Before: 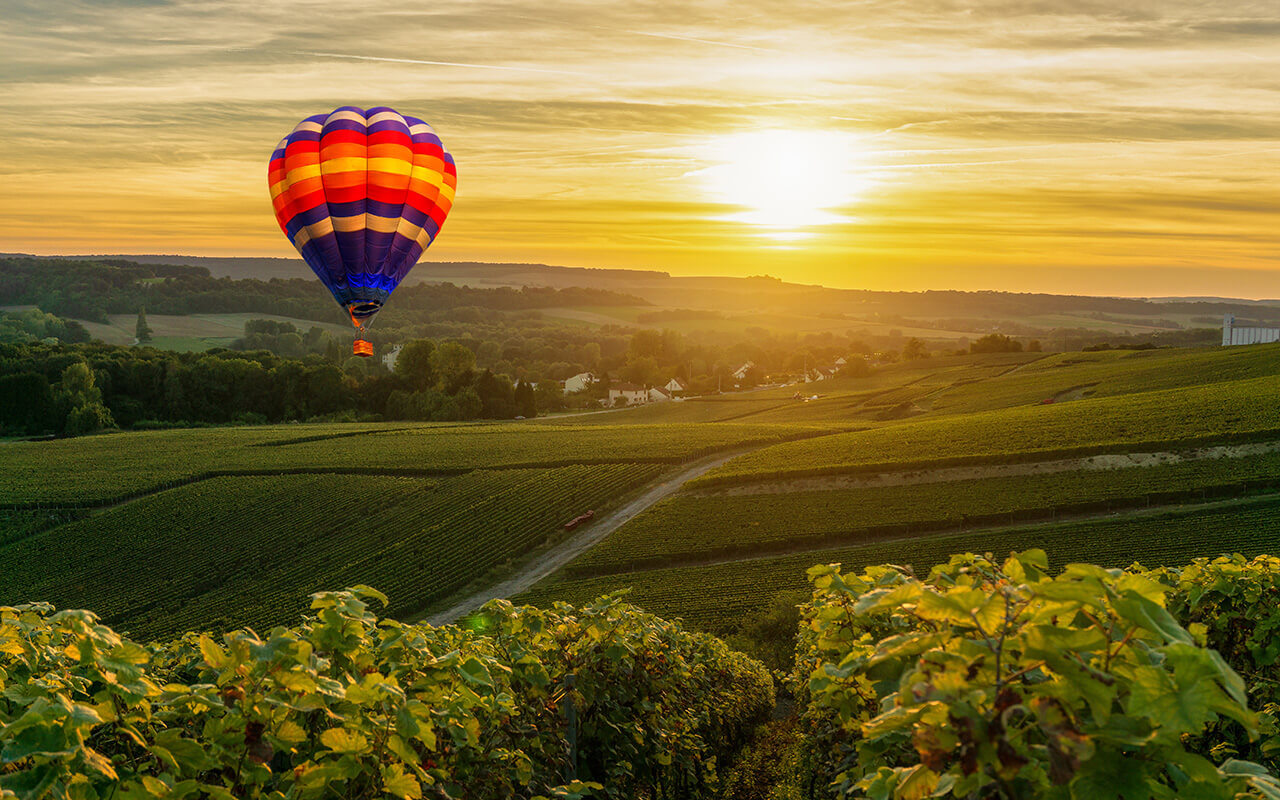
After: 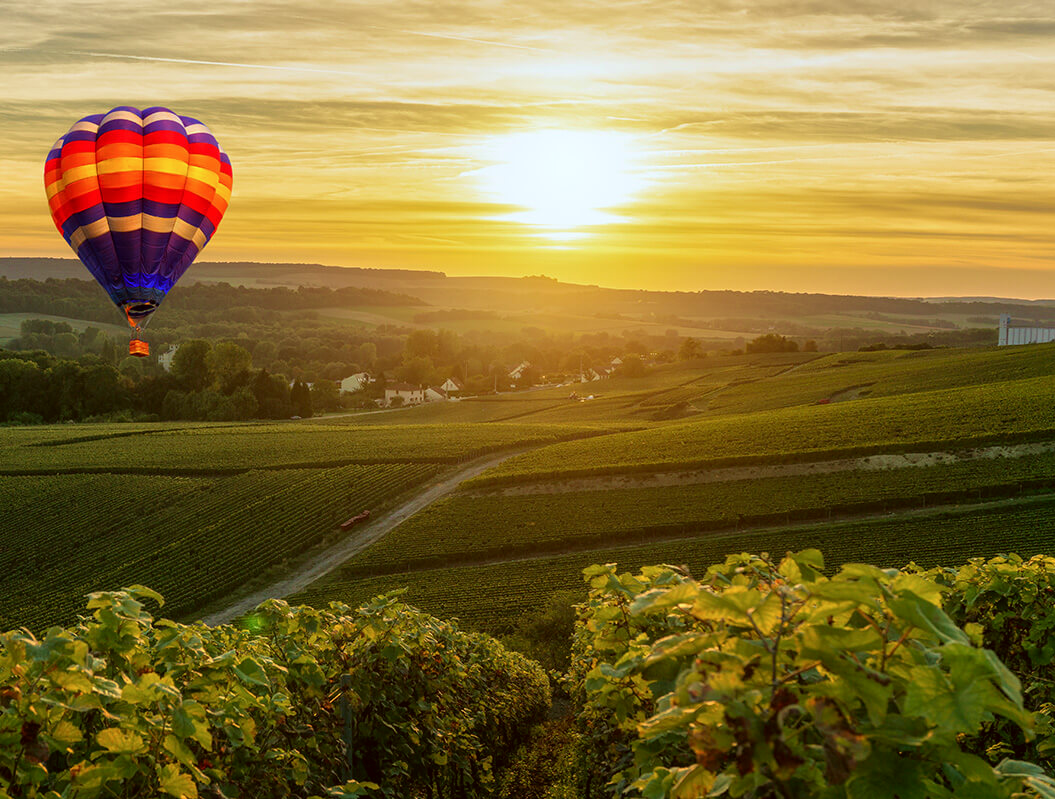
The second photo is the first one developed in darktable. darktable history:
color correction: highlights a* -3.28, highlights b* -6.96, shadows a* 3.28, shadows b* 5.63
velvia: on, module defaults
crop: left 17.546%, bottom 0.032%
